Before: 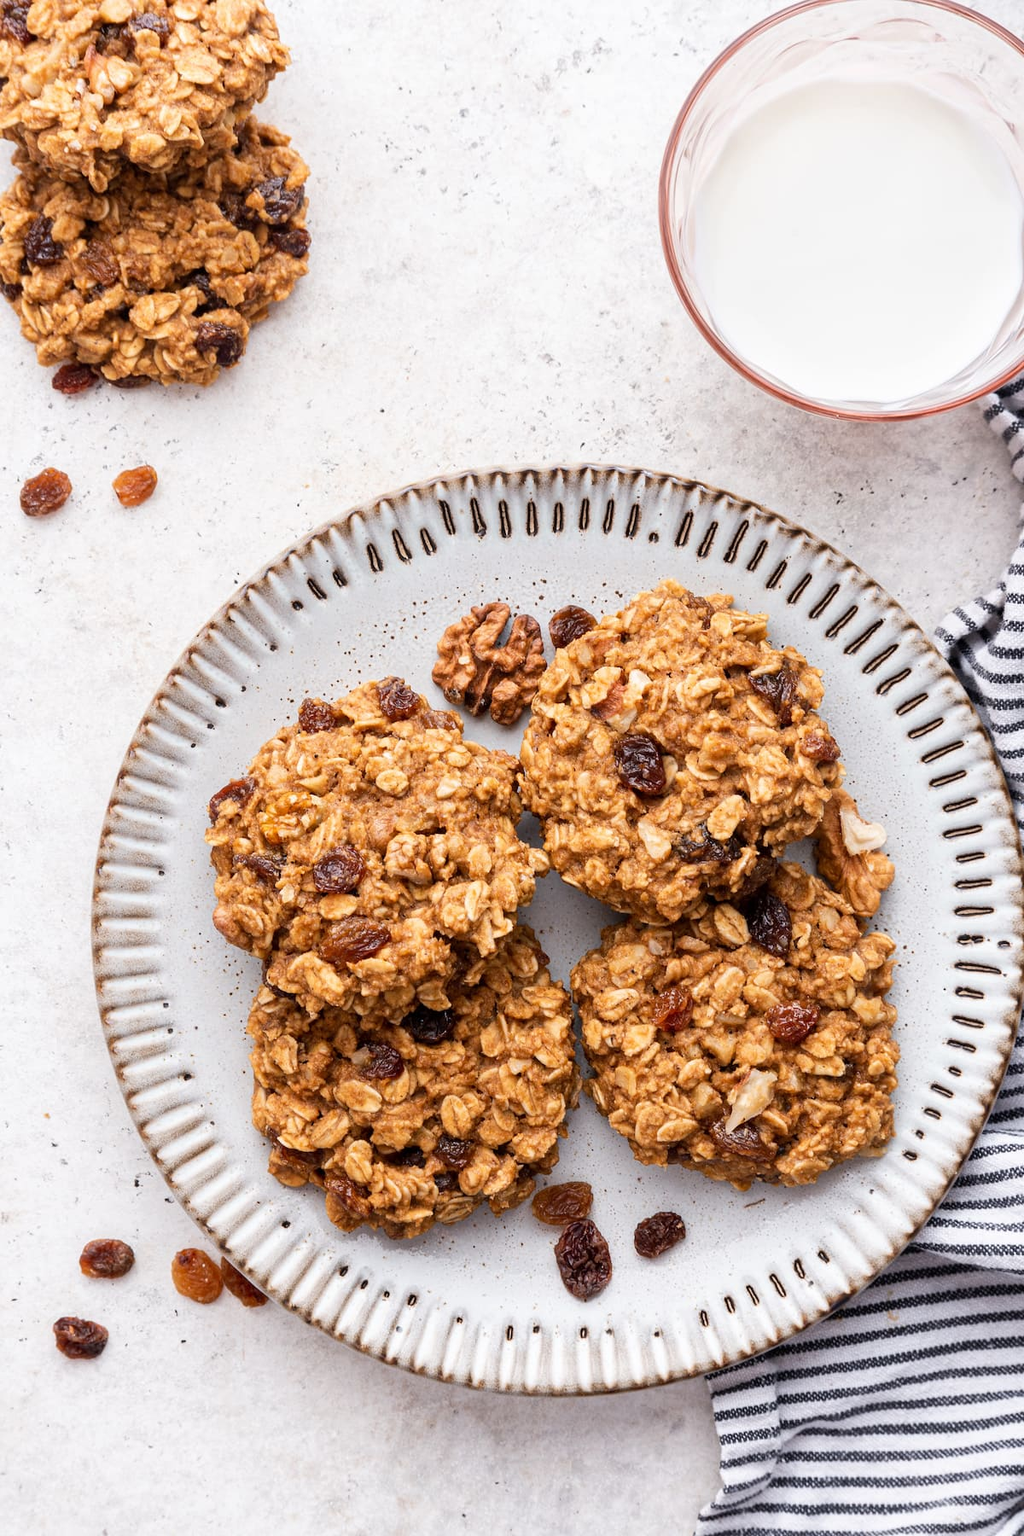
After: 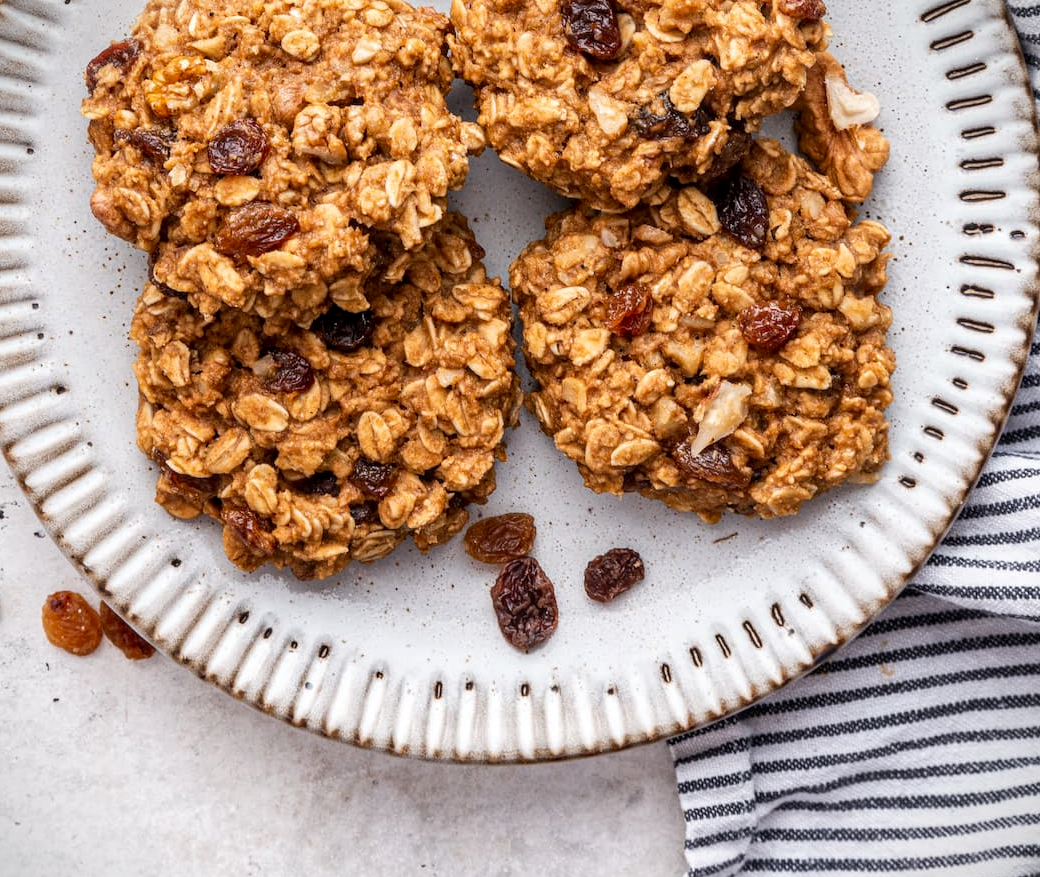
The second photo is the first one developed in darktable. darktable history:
vignetting: fall-off start 100.14%, unbound false
crop and rotate: left 13.313%, top 48.46%, bottom 2.79%
contrast brightness saturation: contrast -0.013, brightness -0.011, saturation 0.04
local contrast: on, module defaults
